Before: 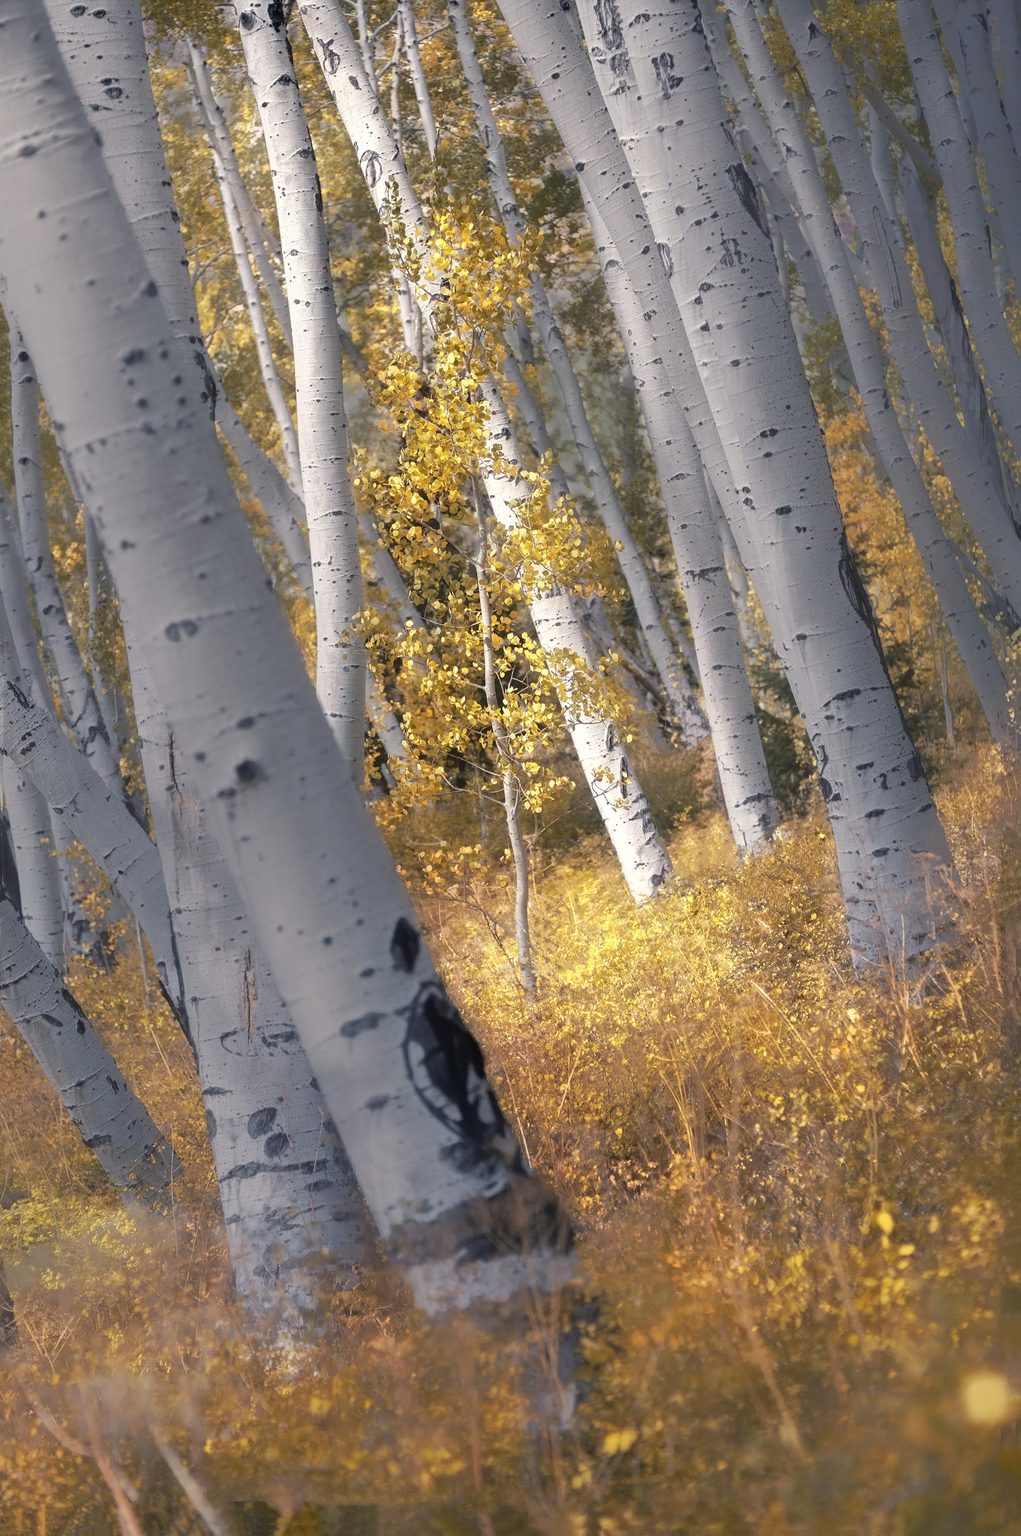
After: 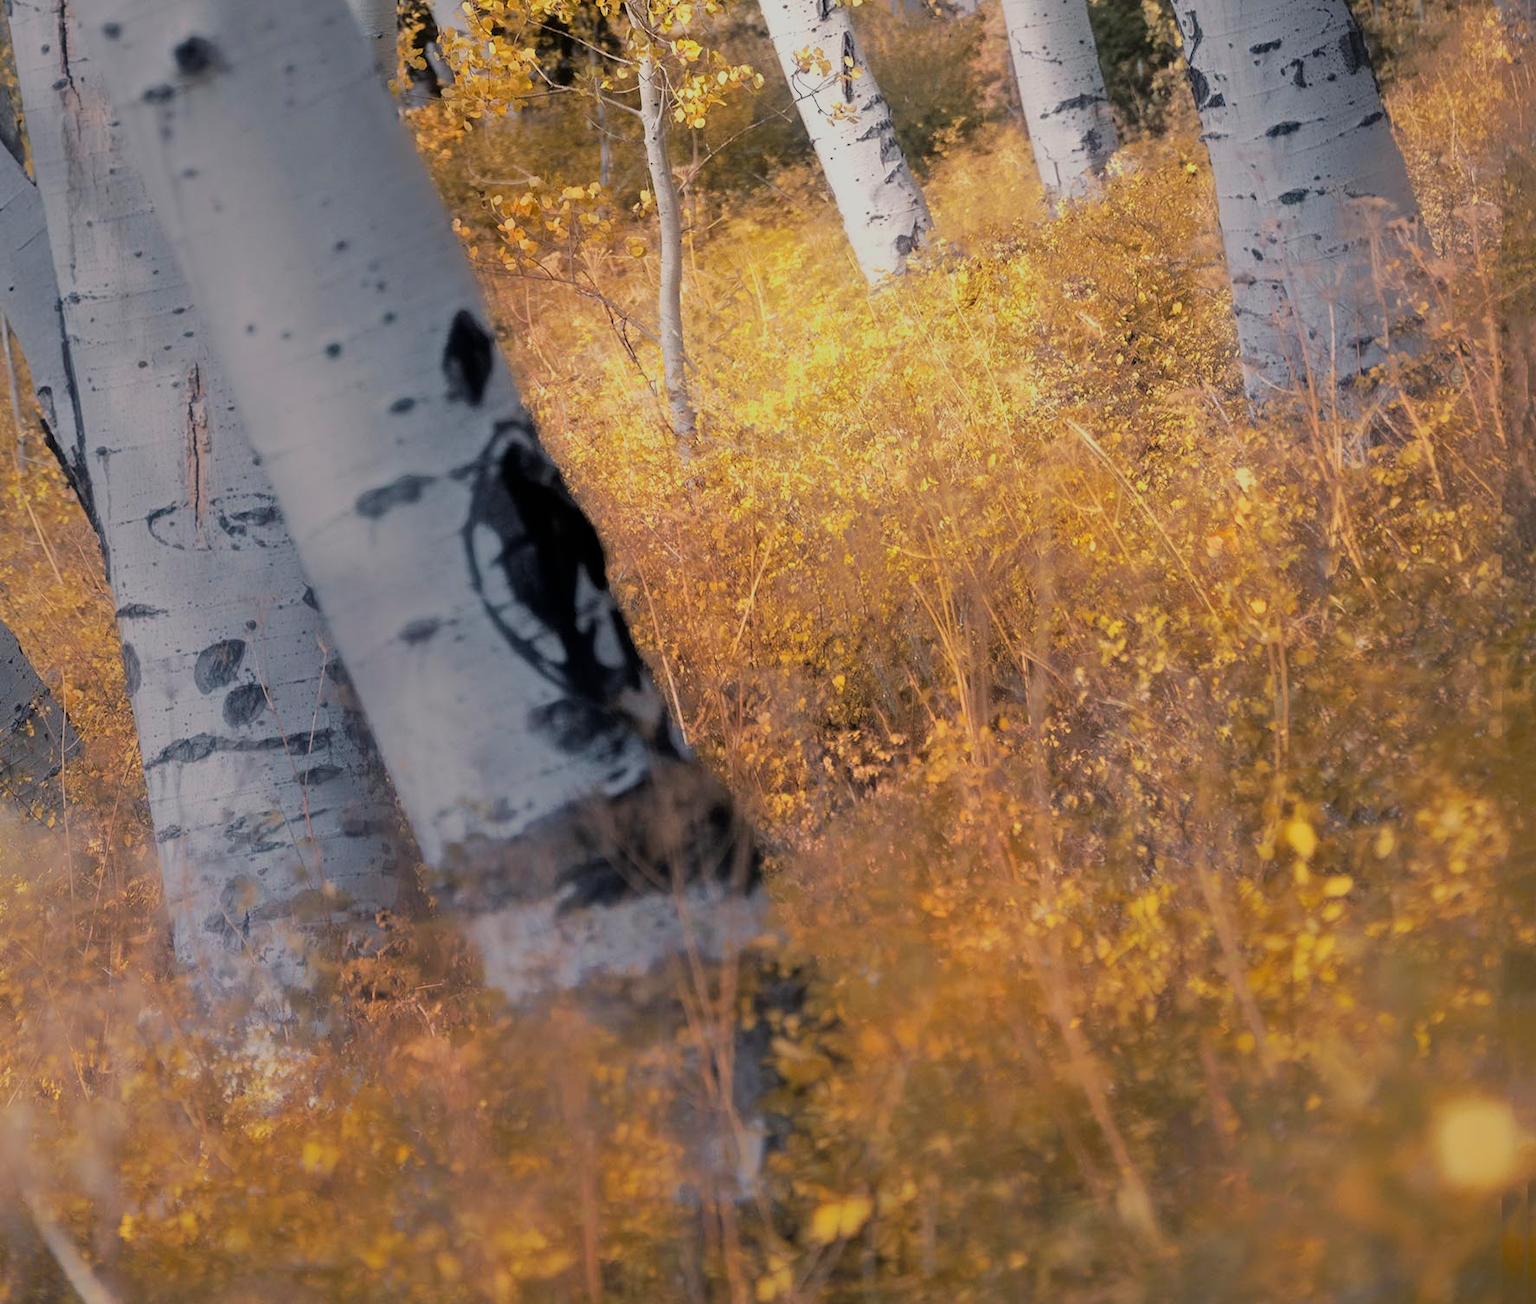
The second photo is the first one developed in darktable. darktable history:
filmic rgb: black relative exposure -7.15 EV, white relative exposure 5.36 EV, hardness 3.02, color science v6 (2022)
crop and rotate: left 13.306%, top 48.129%, bottom 2.928%
